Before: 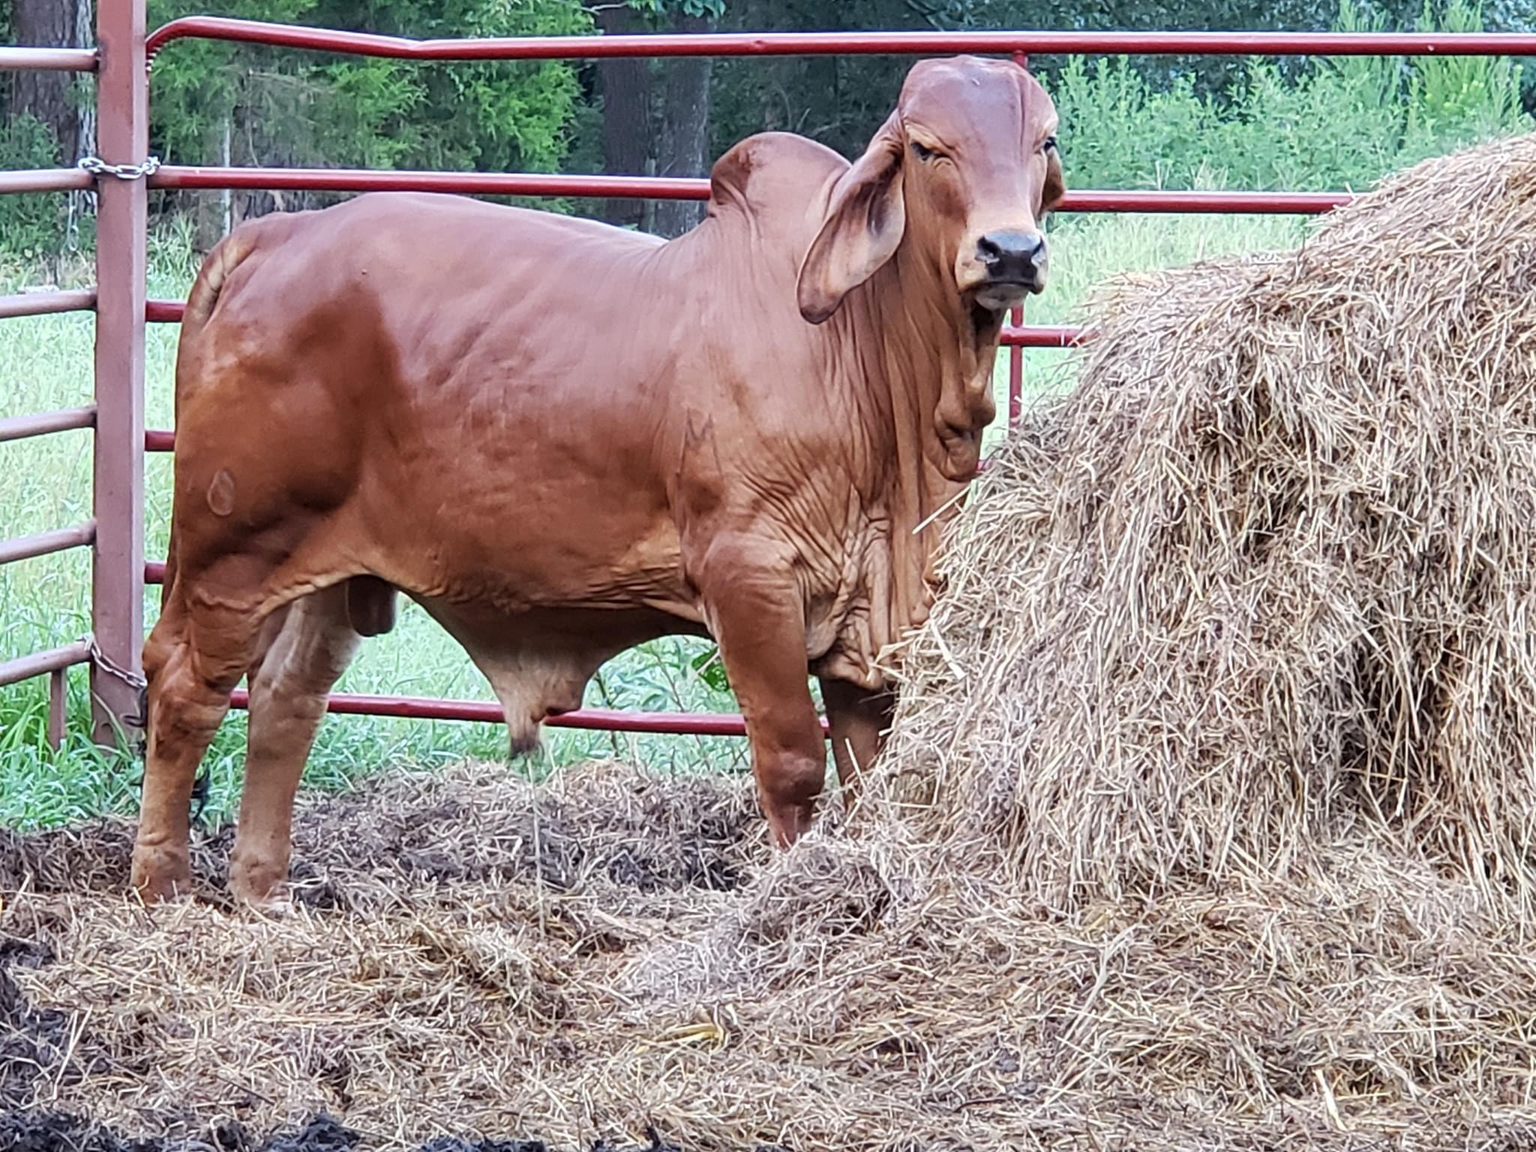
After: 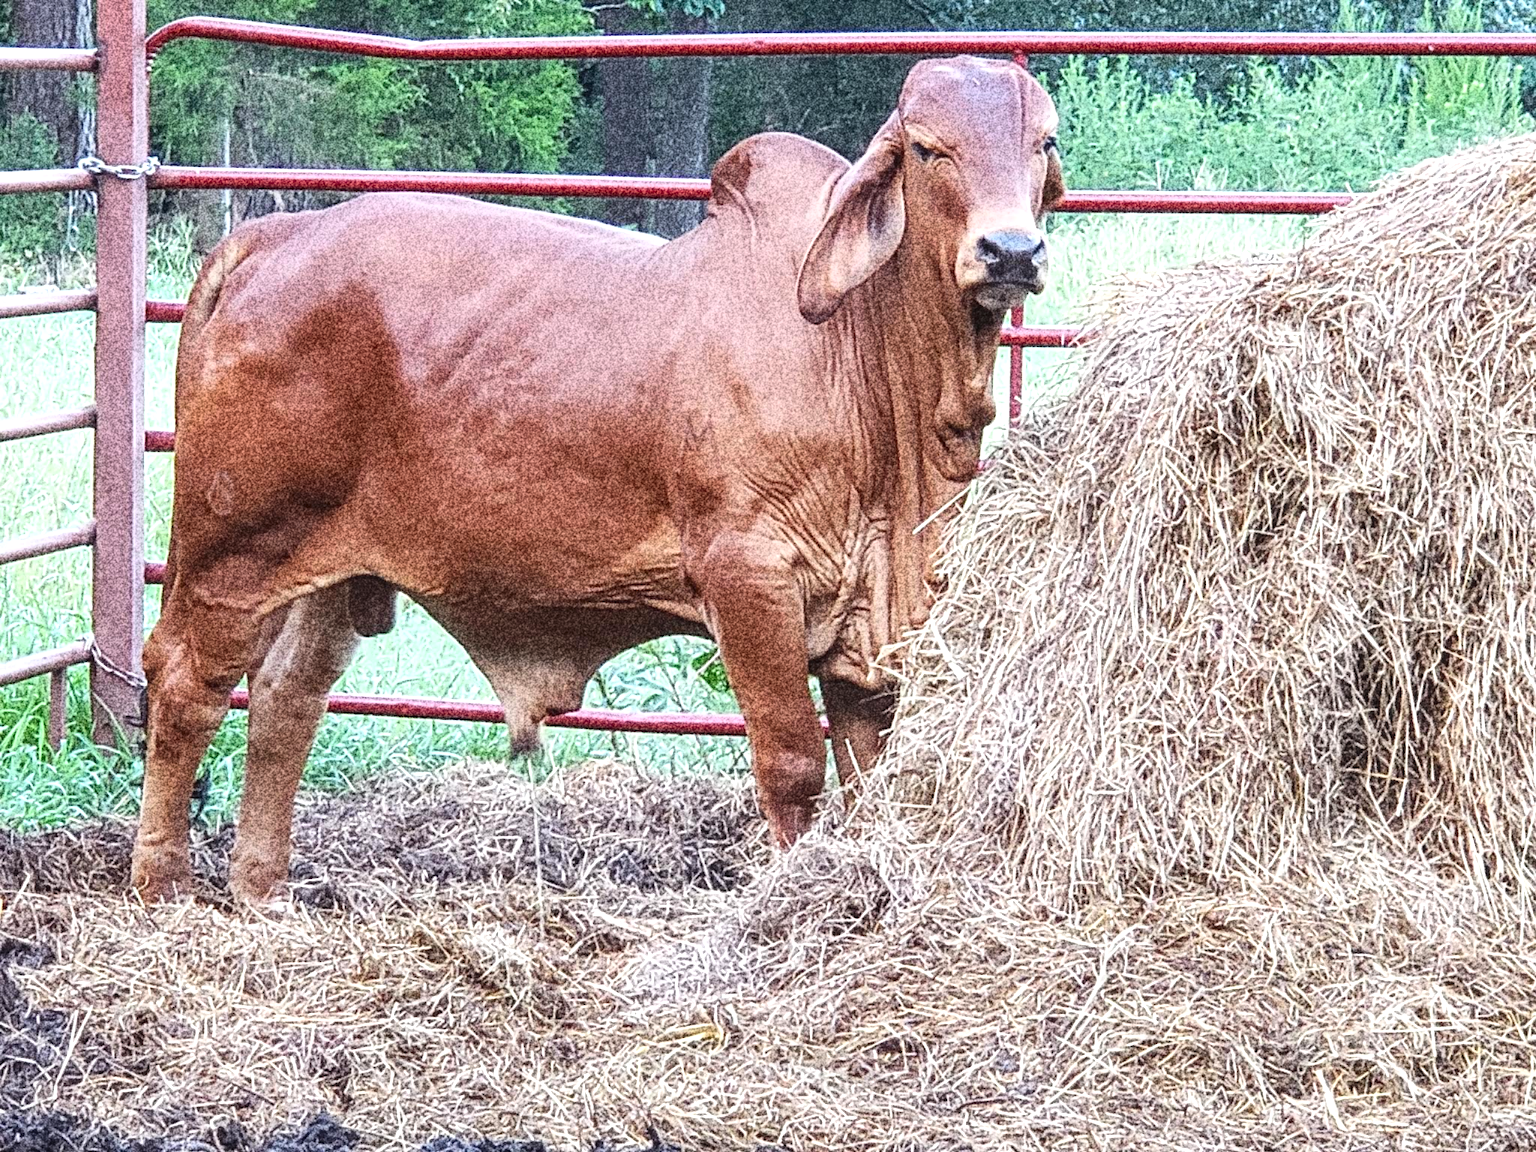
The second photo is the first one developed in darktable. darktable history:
local contrast: detail 110%
exposure: black level correction -0.002, exposure 0.54 EV, compensate highlight preservation false
grain: coarseness 30.02 ISO, strength 100%
